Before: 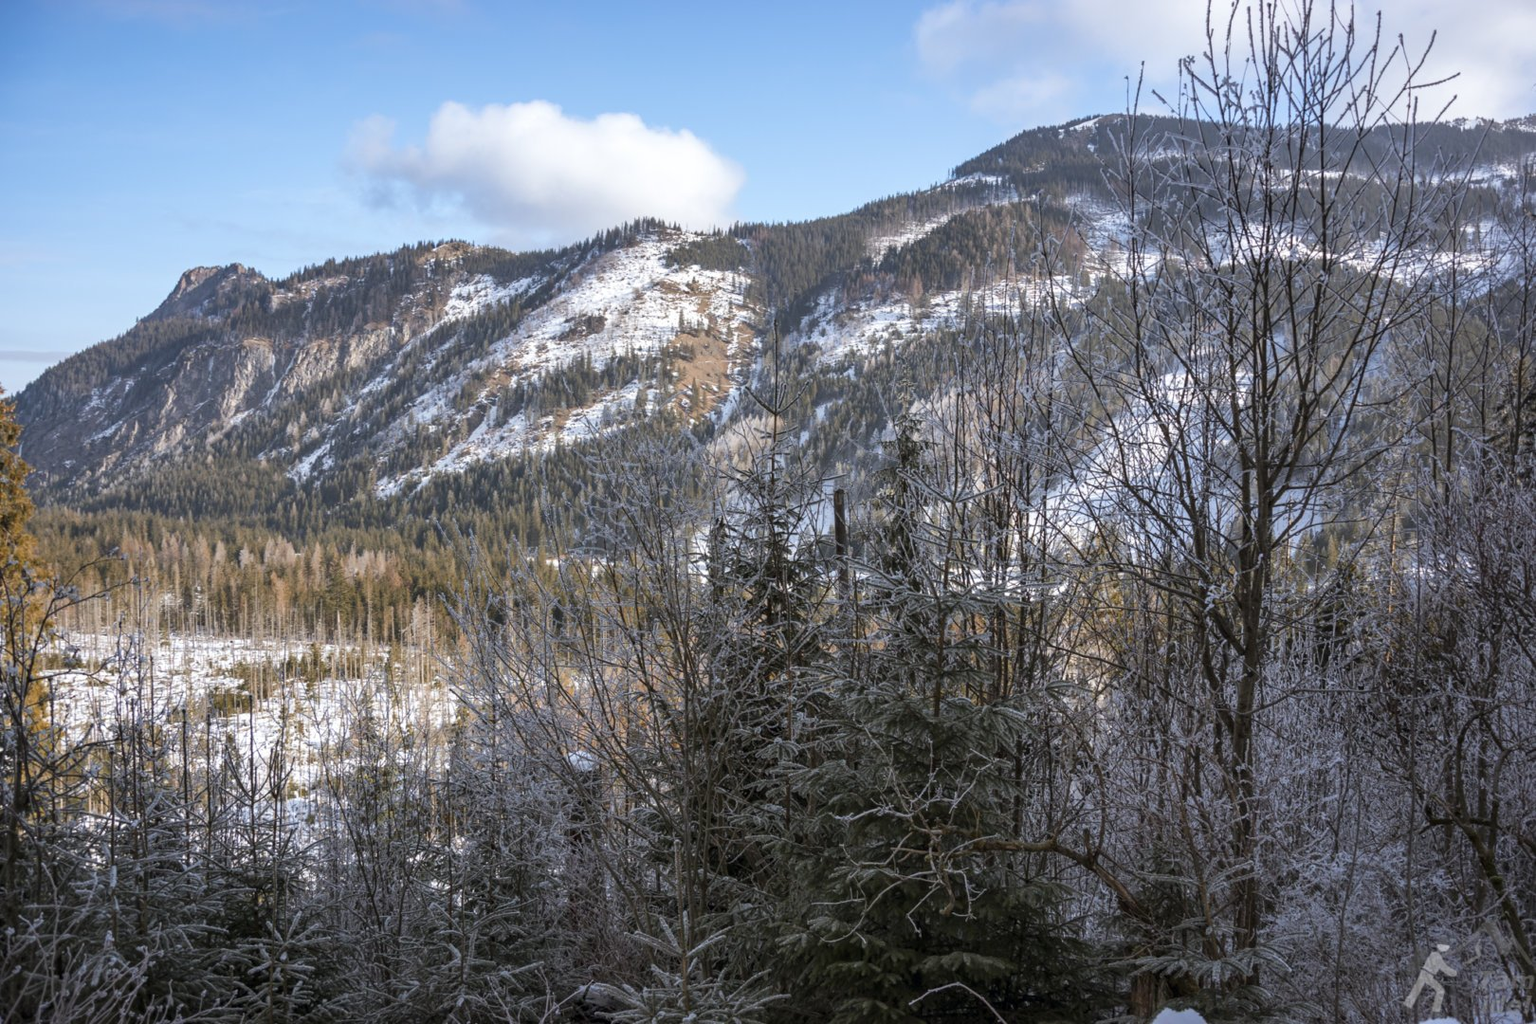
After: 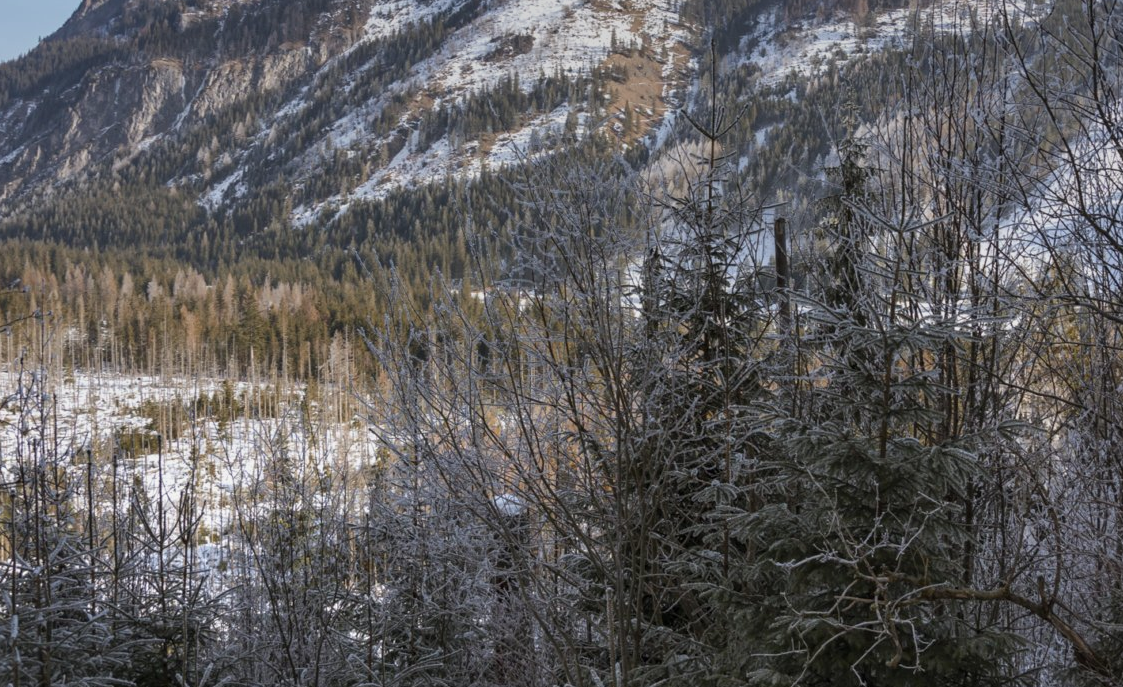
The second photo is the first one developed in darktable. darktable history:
crop: left 6.488%, top 27.668%, right 24.183%, bottom 8.656%
base curve: curves: ch0 [(0, 0) (0.472, 0.455) (1, 1)], preserve colors none
graduated density: on, module defaults
